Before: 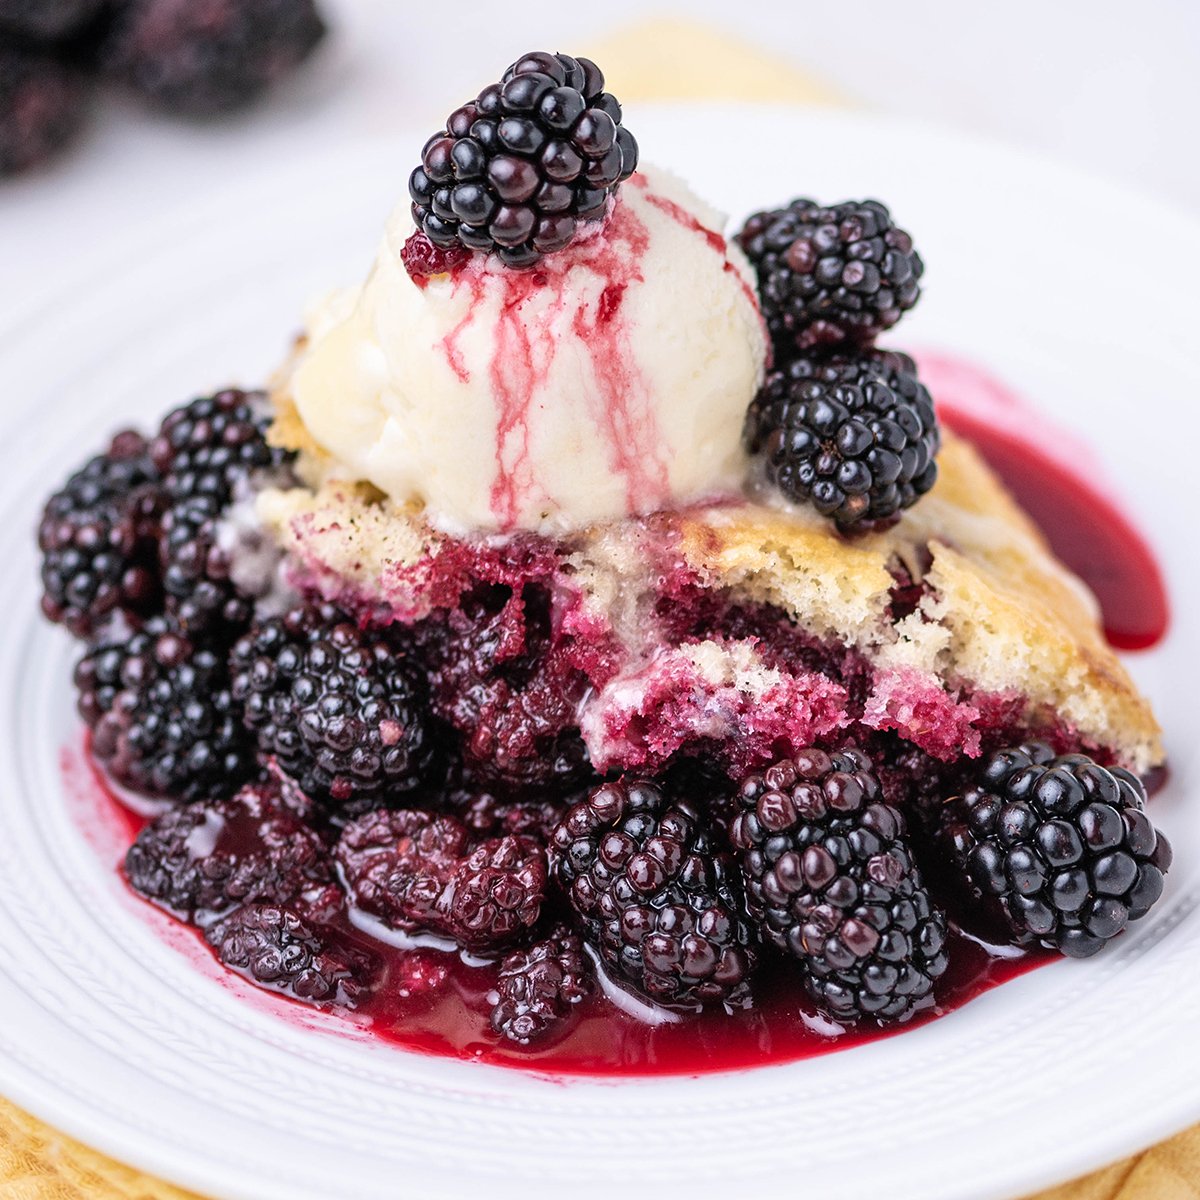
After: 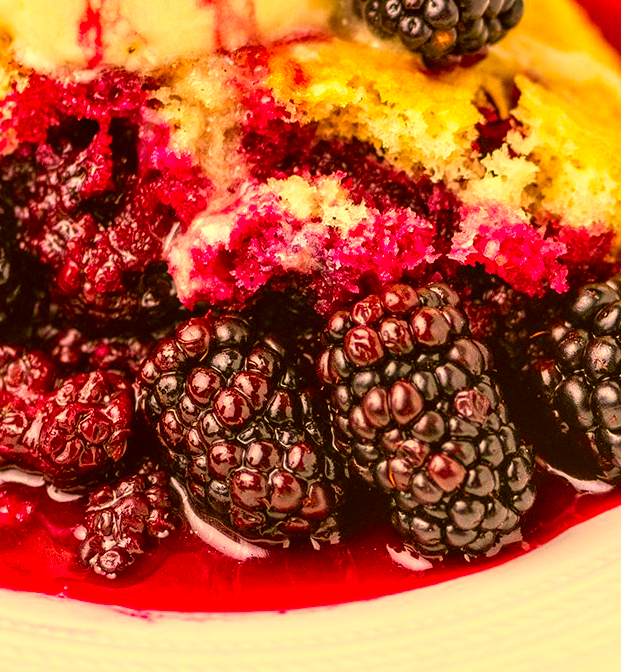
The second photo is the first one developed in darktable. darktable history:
color correction: highlights a* 10.44, highlights b* 30.04, shadows a* 2.73, shadows b* 17.51, saturation 1.72
crop: left 34.479%, top 38.822%, right 13.718%, bottom 5.172%
local contrast: on, module defaults
exposure: exposure 0.29 EV, compensate highlight preservation false
